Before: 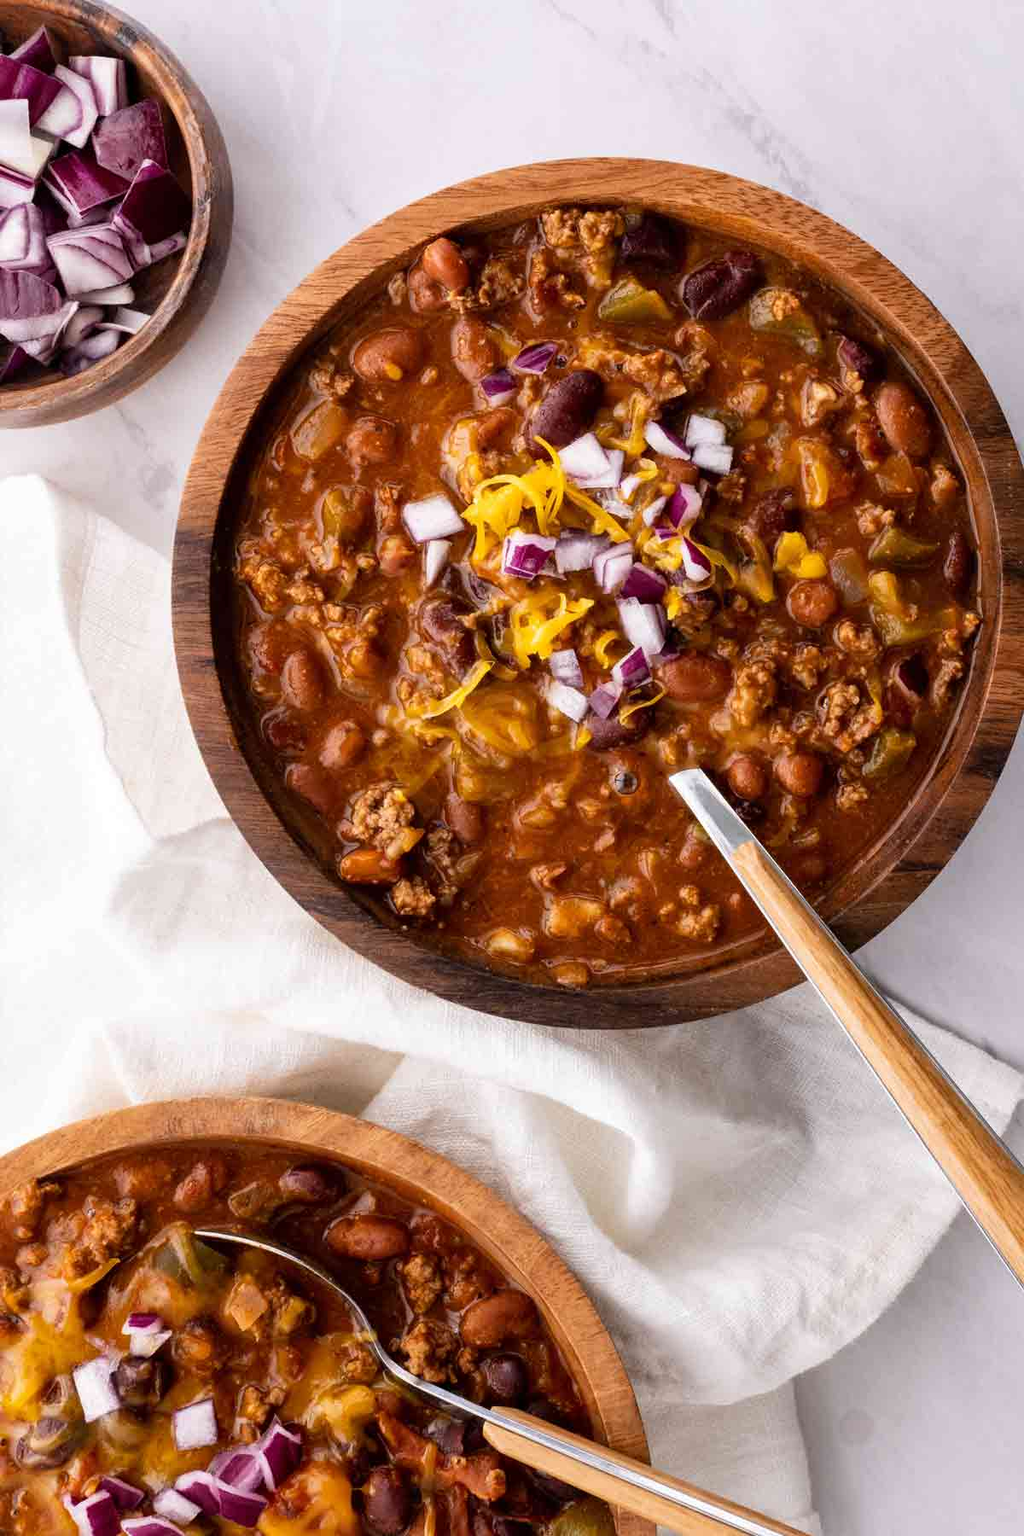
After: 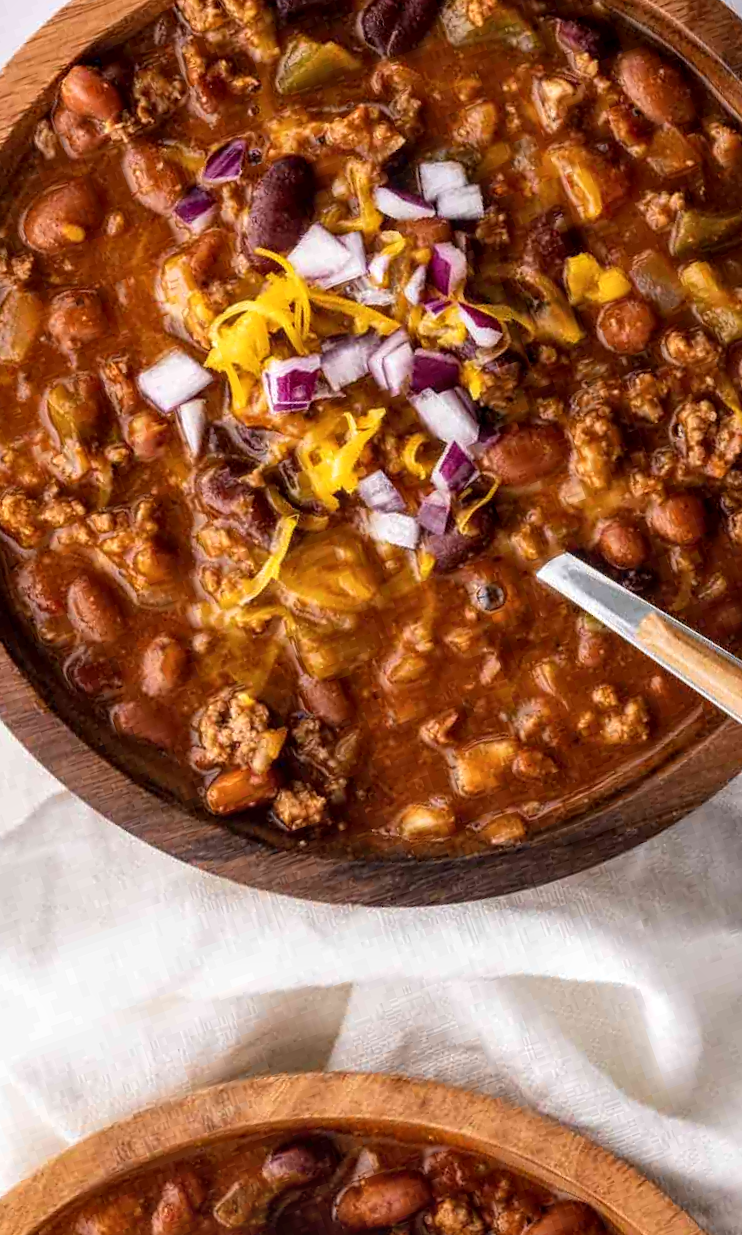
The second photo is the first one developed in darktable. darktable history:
local contrast: on, module defaults
crop and rotate: angle 19.4°, left 6.905%, right 3.949%, bottom 1.088%
